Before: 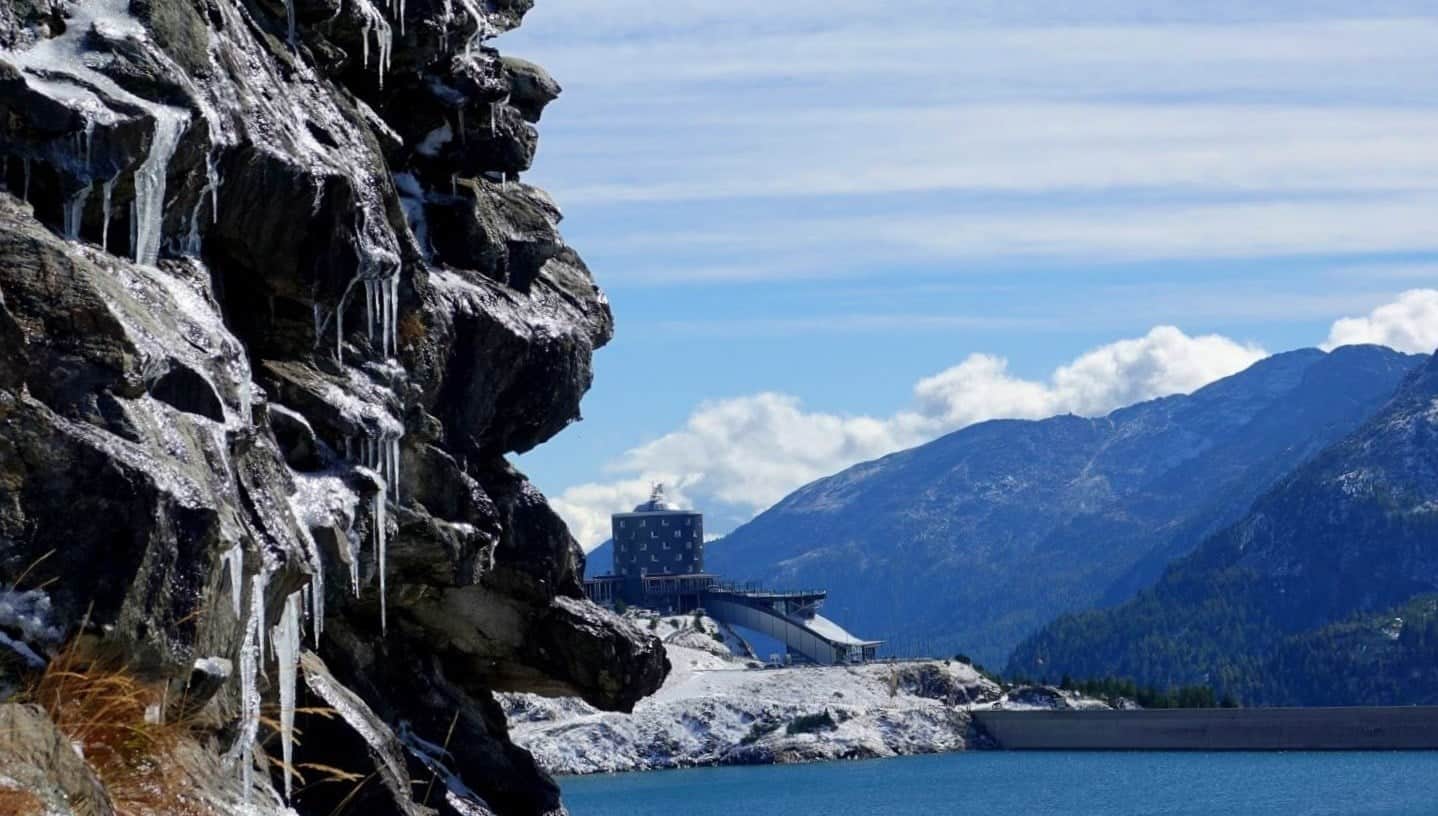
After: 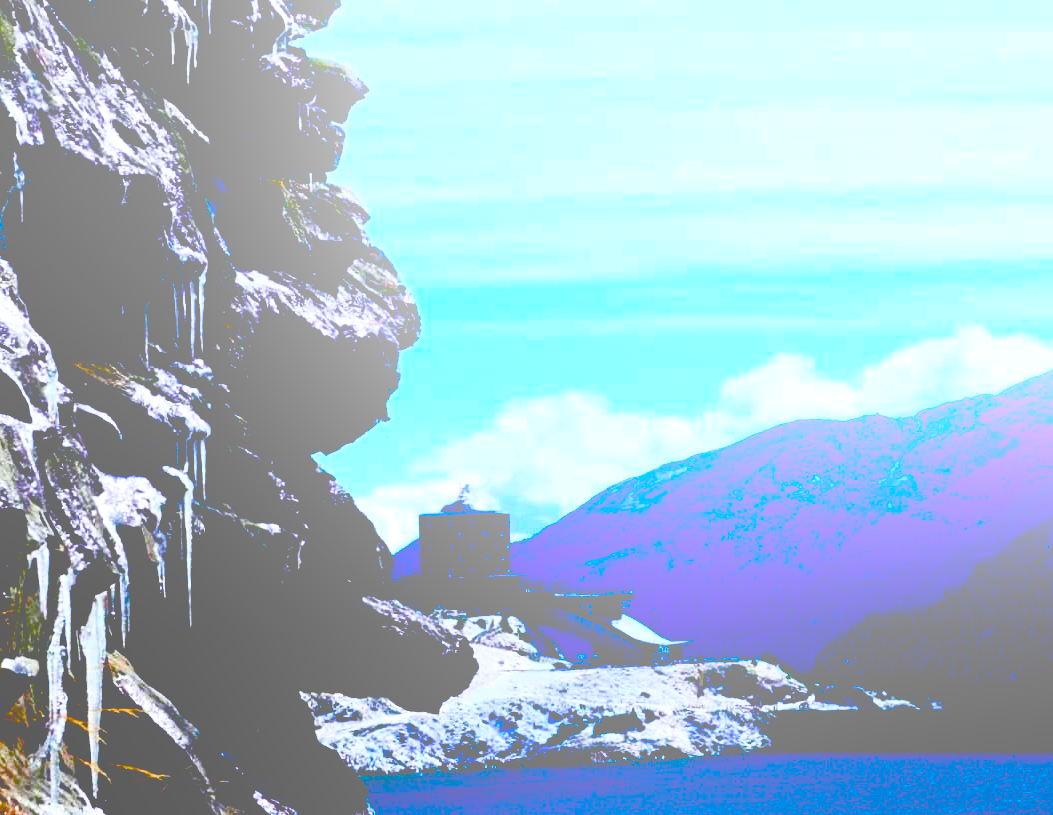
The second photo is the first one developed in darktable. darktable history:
white balance: red 0.988, blue 1.017
bloom: size 70%, threshold 25%, strength 70%
crop: left 13.443%, right 13.31%
contrast brightness saturation: contrast 0.32, brightness -0.08, saturation 0.17
color balance rgb: linear chroma grading › shadows -2.2%, linear chroma grading › highlights -15%, linear chroma grading › global chroma -10%, linear chroma grading › mid-tones -10%, perceptual saturation grading › global saturation 45%, perceptual saturation grading › highlights -50%, perceptual saturation grading › shadows 30%, perceptual brilliance grading › global brilliance 18%, global vibrance 45%
exposure: black level correction 0.1, exposure -0.092 EV, compensate highlight preservation false
